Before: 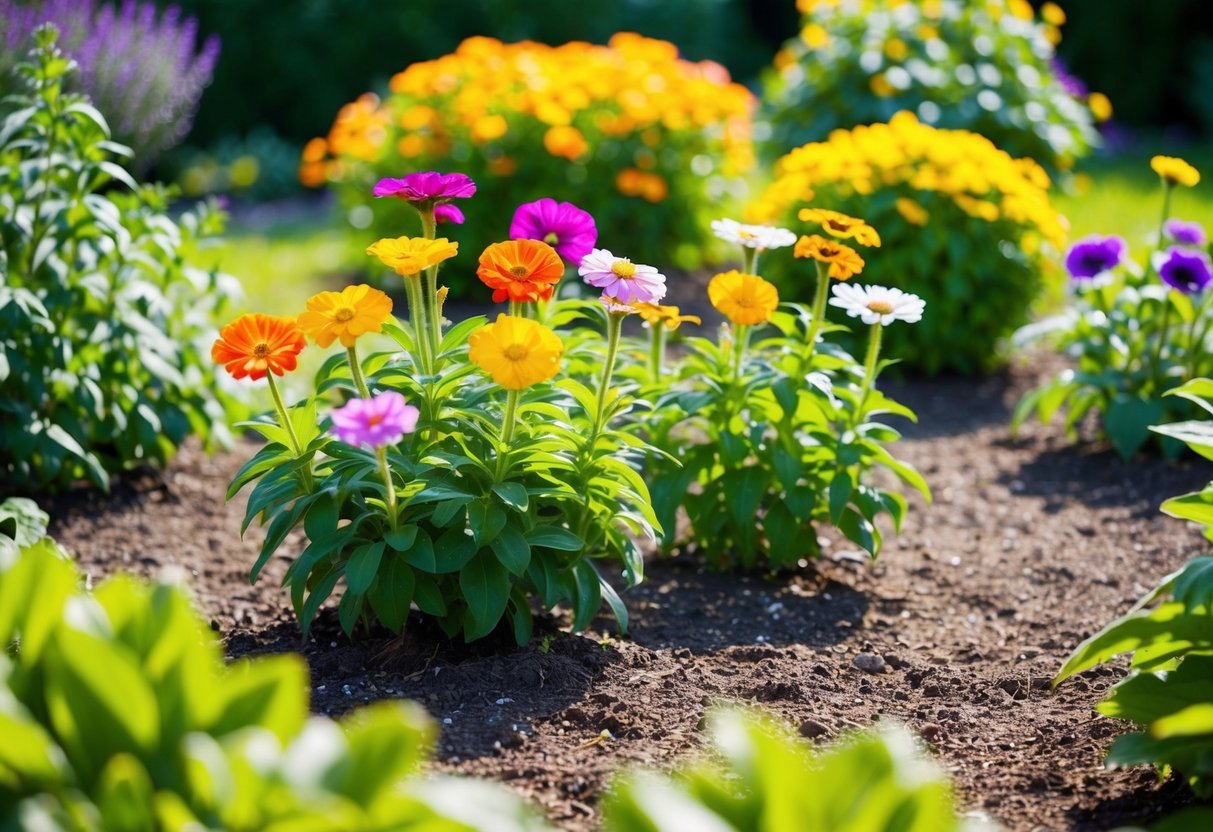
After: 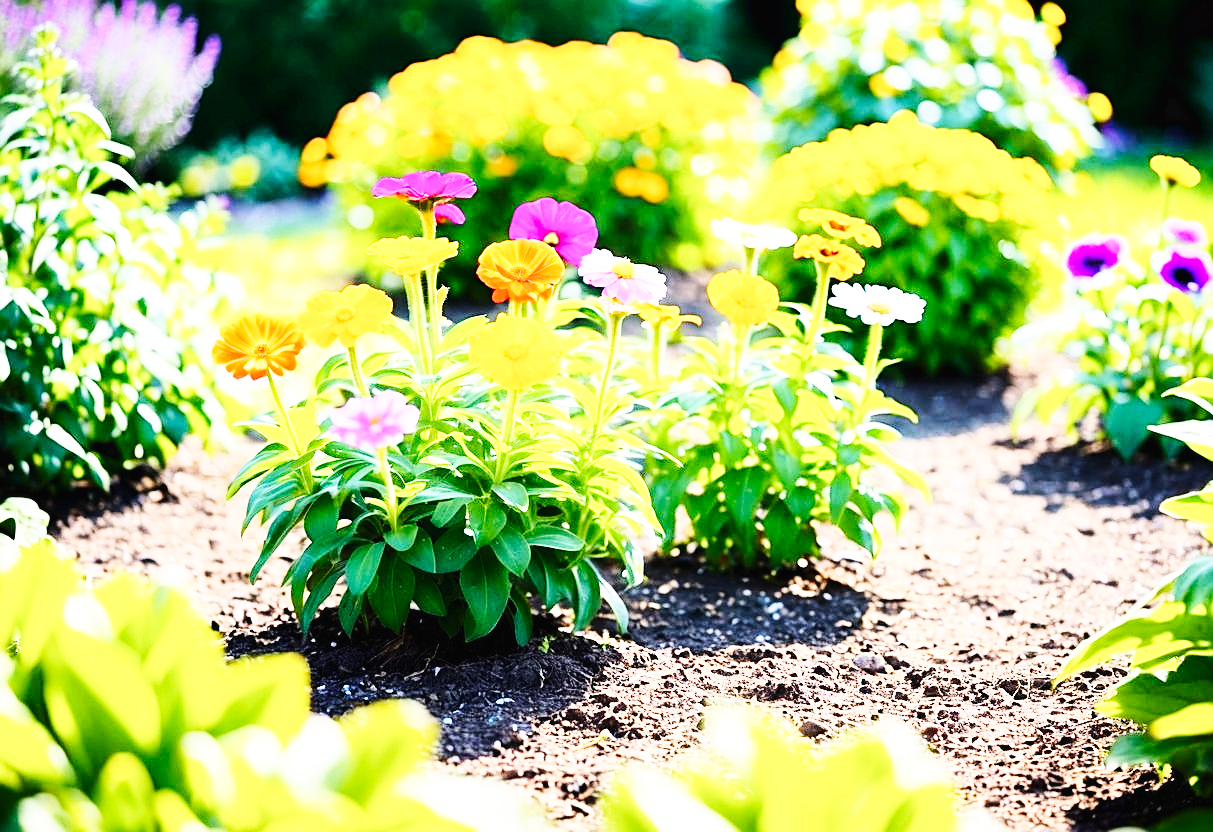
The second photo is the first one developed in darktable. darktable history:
sharpen: on, module defaults
exposure: exposure -0.005 EV, compensate exposure bias true, compensate highlight preservation false
tone equalizer: -7 EV 0.143 EV, -6 EV 0.639 EV, -5 EV 1.13 EV, -4 EV 1.3 EV, -3 EV 1.14 EV, -2 EV 0.6 EV, -1 EV 0.159 EV, edges refinement/feathering 500, mask exposure compensation -1.57 EV, preserve details no
base curve: curves: ch0 [(0, 0.003) (0.001, 0.002) (0.006, 0.004) (0.02, 0.022) (0.048, 0.086) (0.094, 0.234) (0.162, 0.431) (0.258, 0.629) (0.385, 0.8) (0.548, 0.918) (0.751, 0.988) (1, 1)], preserve colors none
